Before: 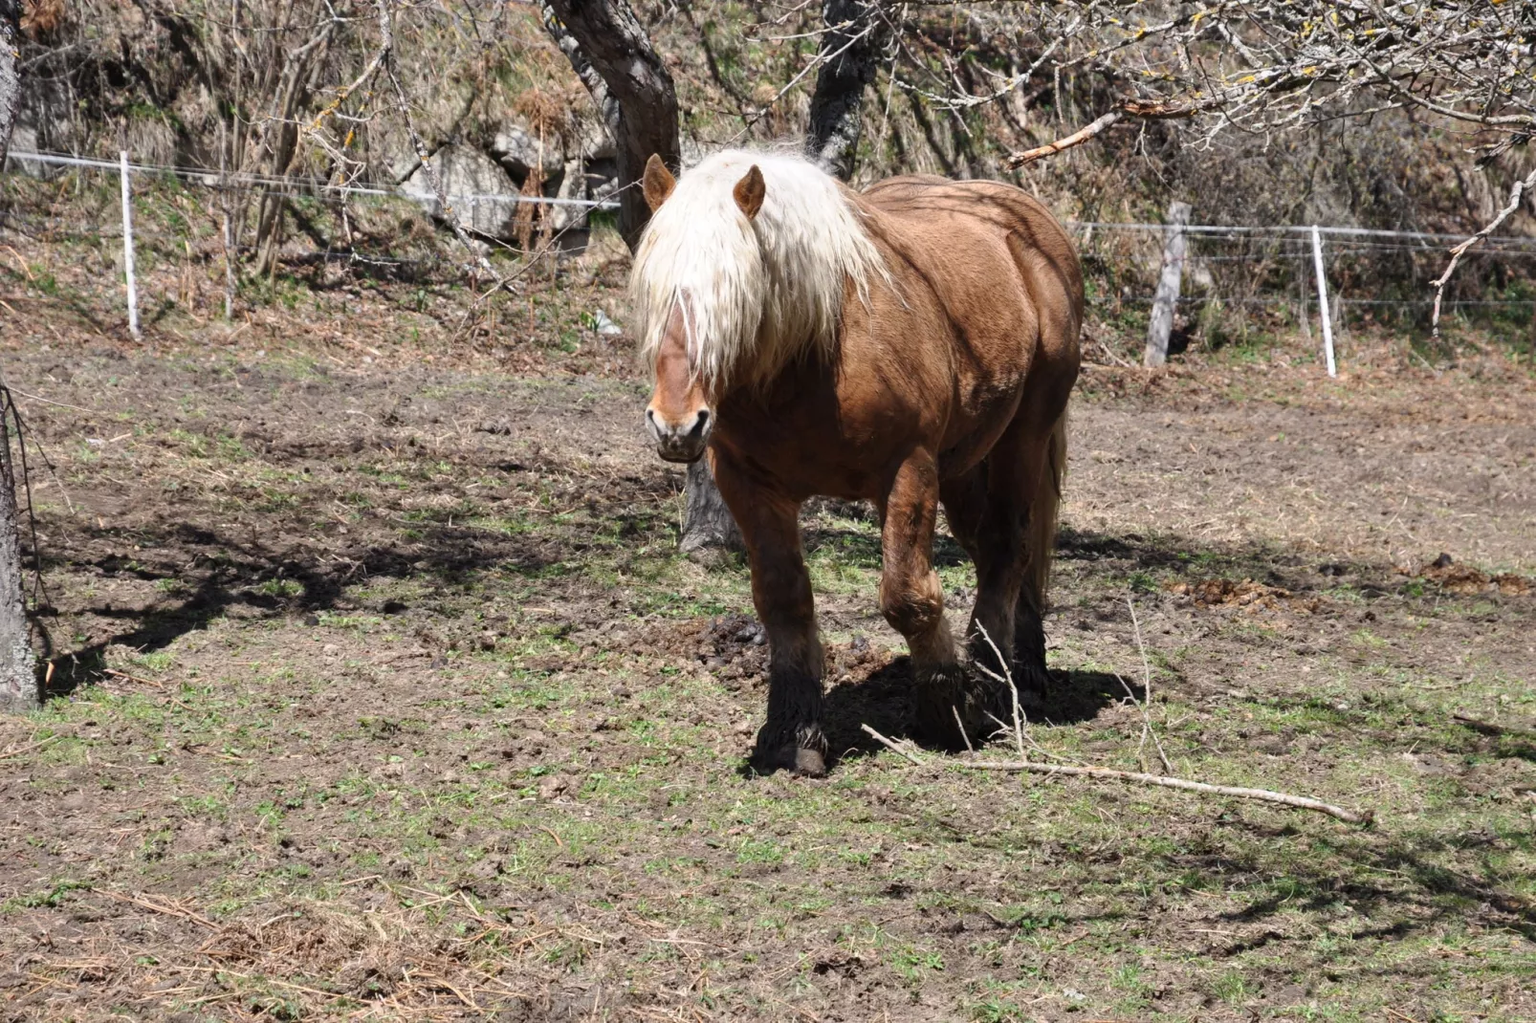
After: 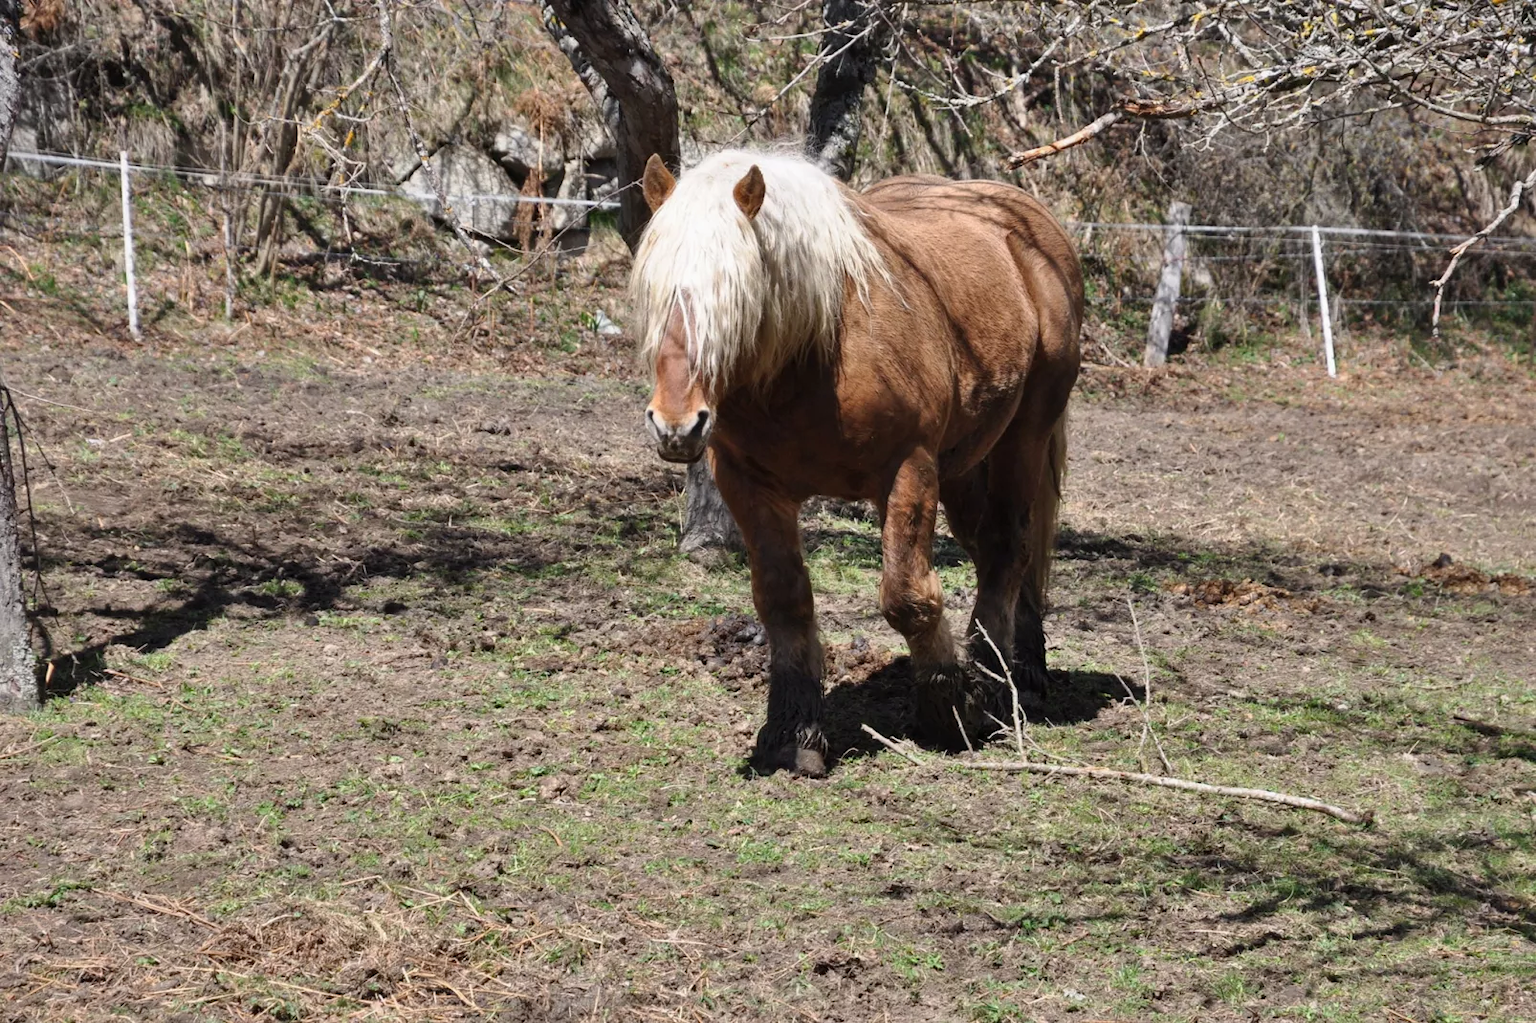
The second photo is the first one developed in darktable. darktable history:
shadows and highlights: shadows 43.77, white point adjustment -1.36, soften with gaussian
